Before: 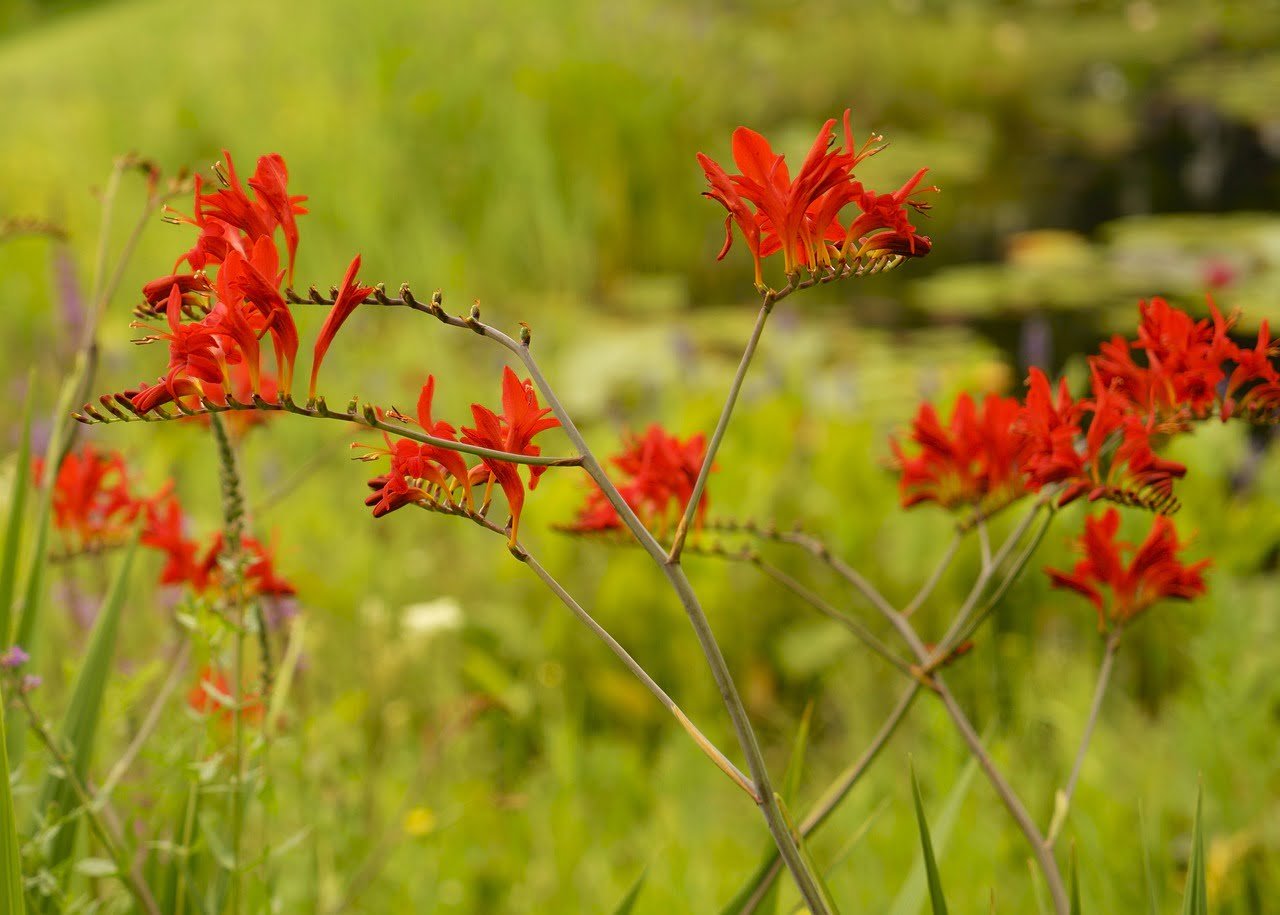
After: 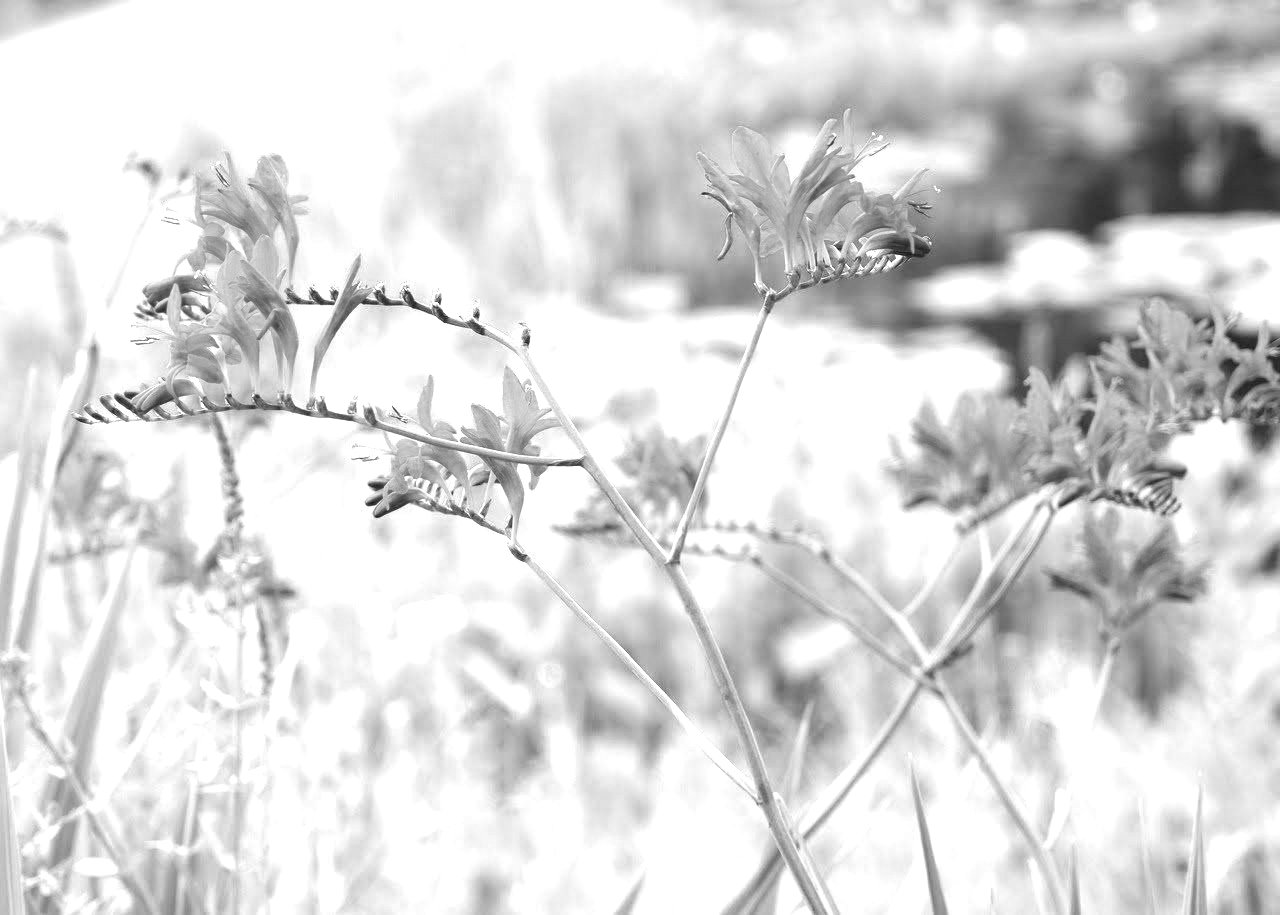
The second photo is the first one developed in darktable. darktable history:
monochrome: on, module defaults
exposure: black level correction 0.001, exposure 1.822 EV, compensate exposure bias true, compensate highlight preservation false
